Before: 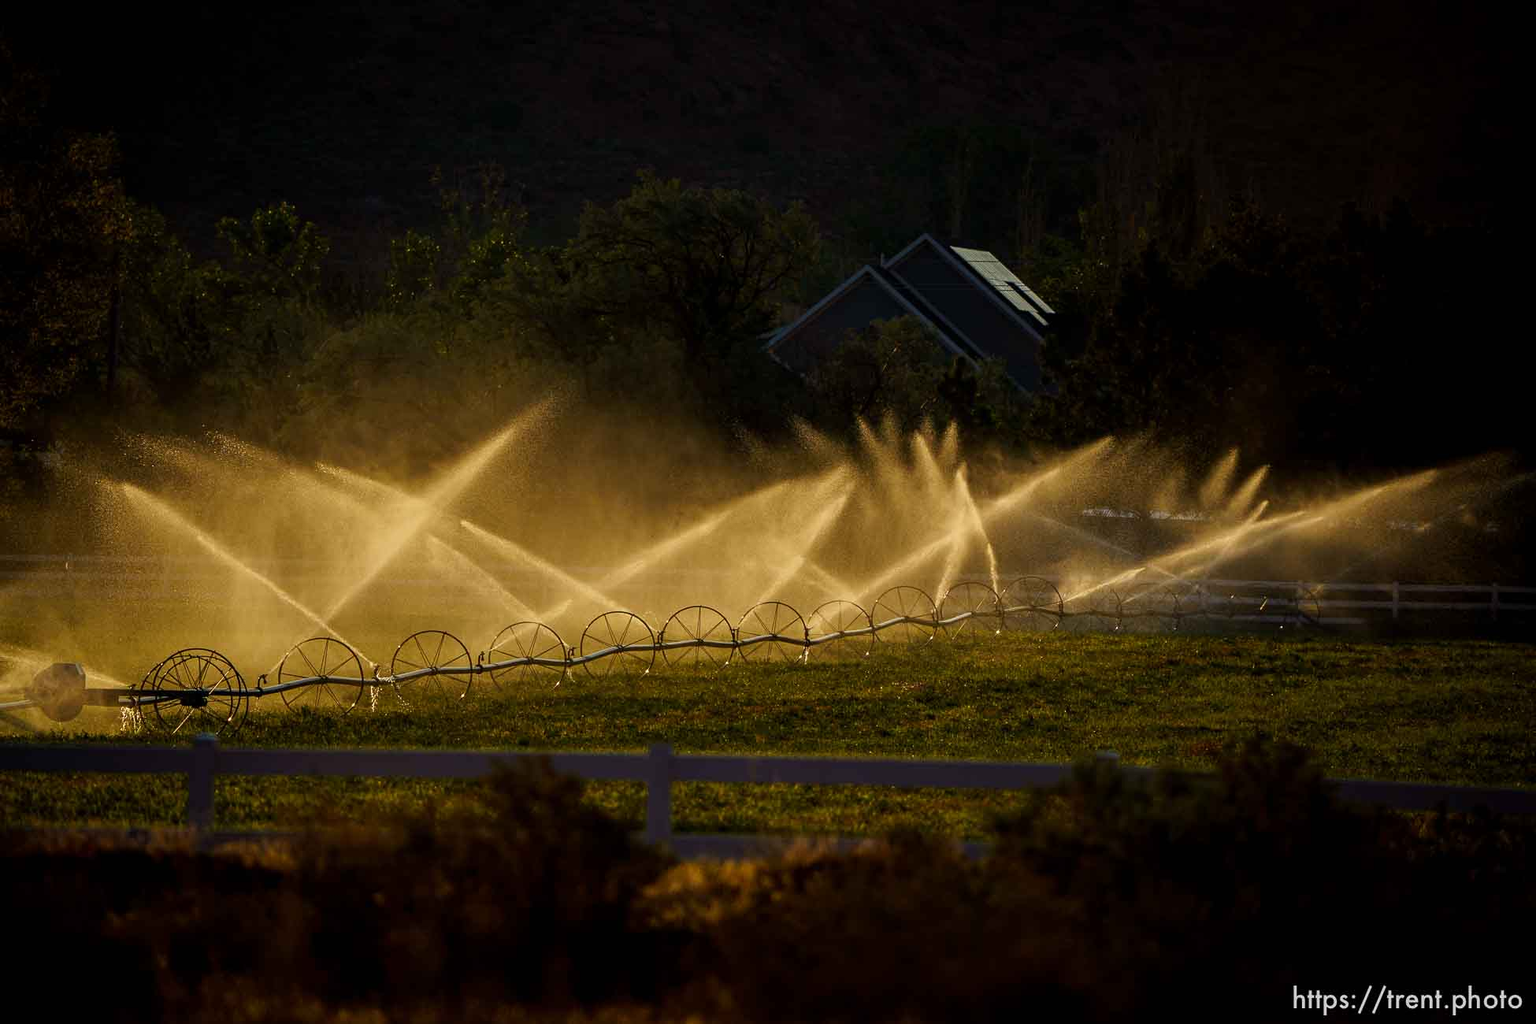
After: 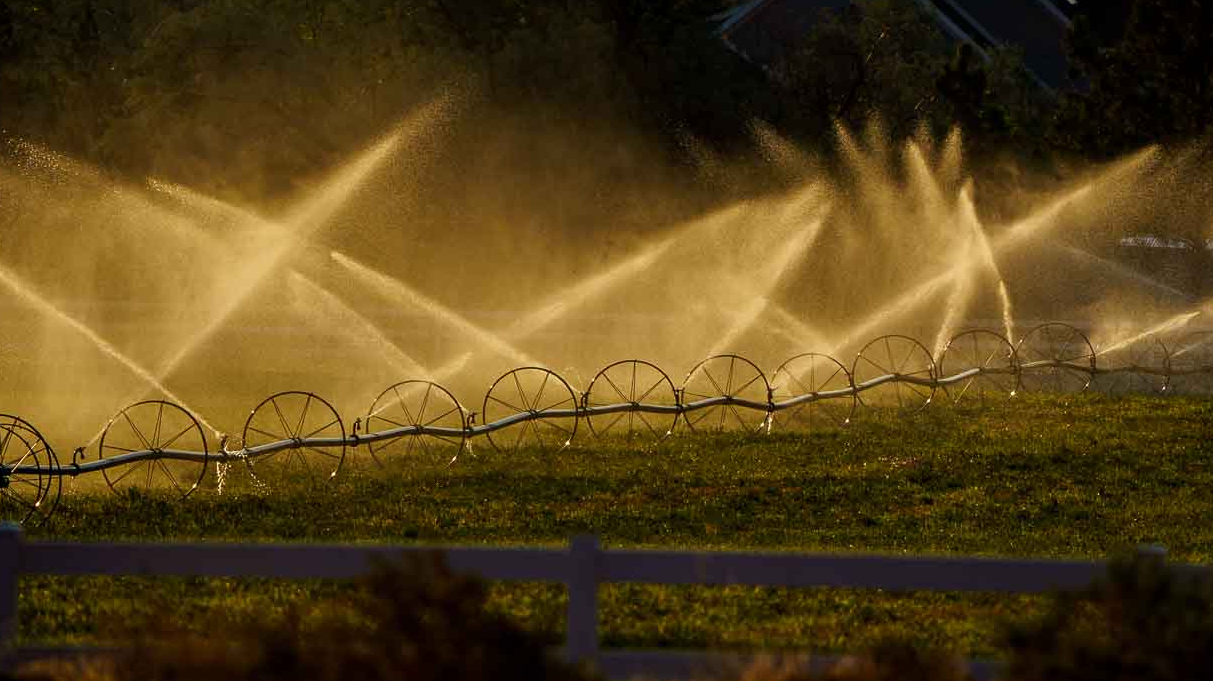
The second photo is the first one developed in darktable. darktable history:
crop: left 13.026%, top 31.536%, right 24.738%, bottom 16.003%
